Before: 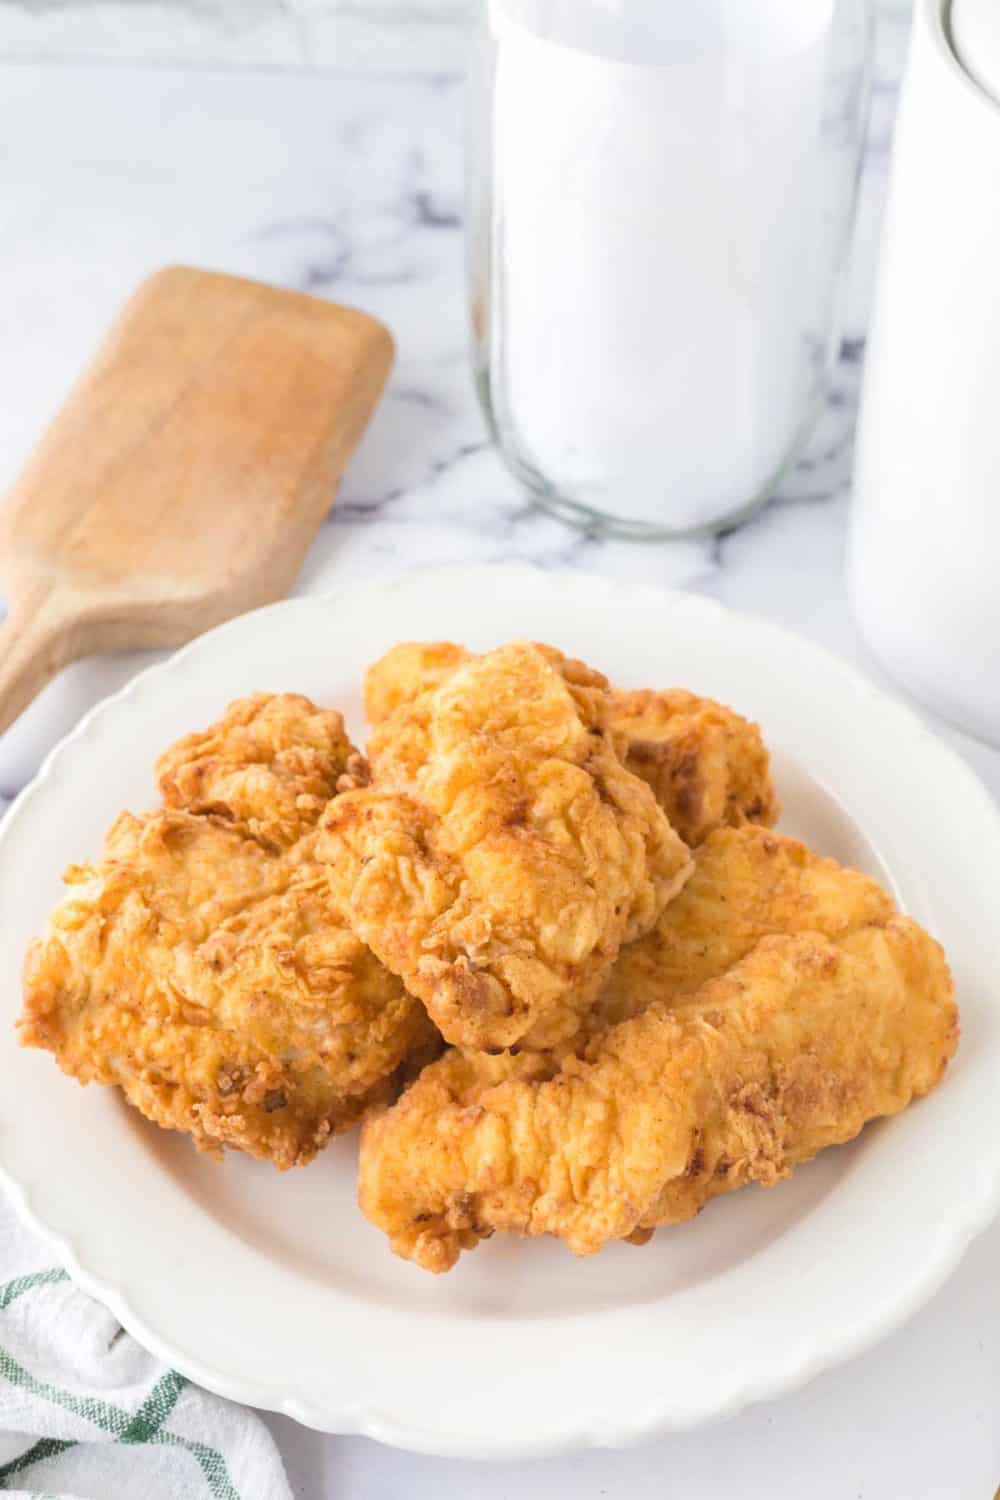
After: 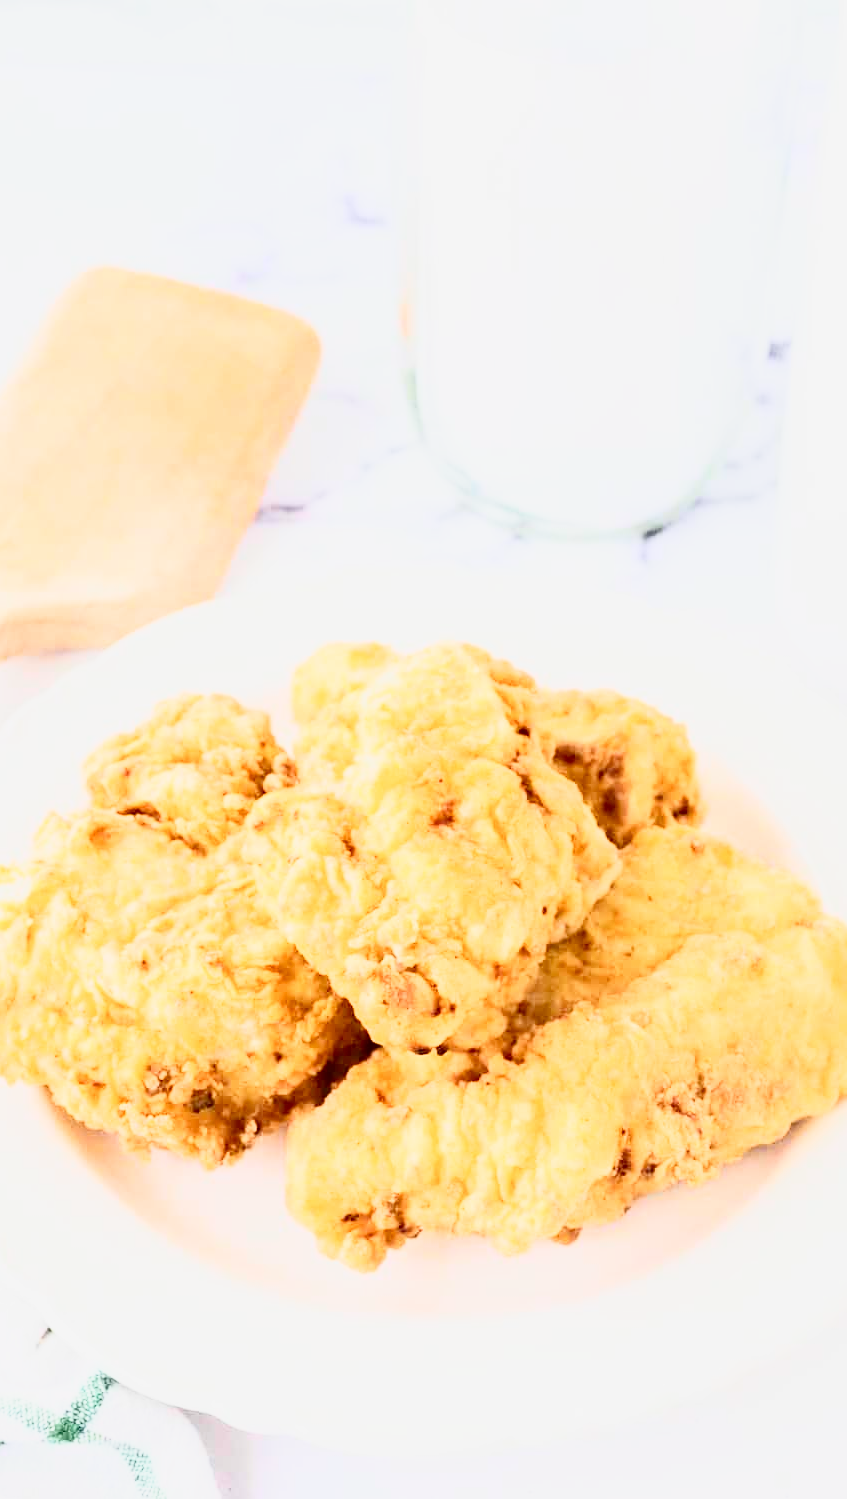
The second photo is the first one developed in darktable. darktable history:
exposure: black level correction 0, exposure 0.499 EV, compensate highlight preservation false
tone curve: curves: ch0 [(0, 0) (0.091, 0.075) (0.409, 0.457) (0.733, 0.82) (0.844, 0.908) (0.909, 0.942) (1, 0.973)]; ch1 [(0, 0) (0.437, 0.404) (0.5, 0.5) (0.529, 0.556) (0.58, 0.606) (0.616, 0.654) (1, 1)]; ch2 [(0, 0) (0.442, 0.415) (0.5, 0.5) (0.535, 0.557) (0.585, 0.62) (1, 1)], color space Lab, independent channels, preserve colors none
contrast brightness saturation: contrast 0.39, brightness 0.097
crop: left 7.381%, right 7.83%
filmic rgb: black relative exposure -7.65 EV, white relative exposure 4.56 EV, hardness 3.61, add noise in highlights 0, preserve chrominance no, color science v3 (2019), use custom middle-gray values true, contrast in highlights soft
